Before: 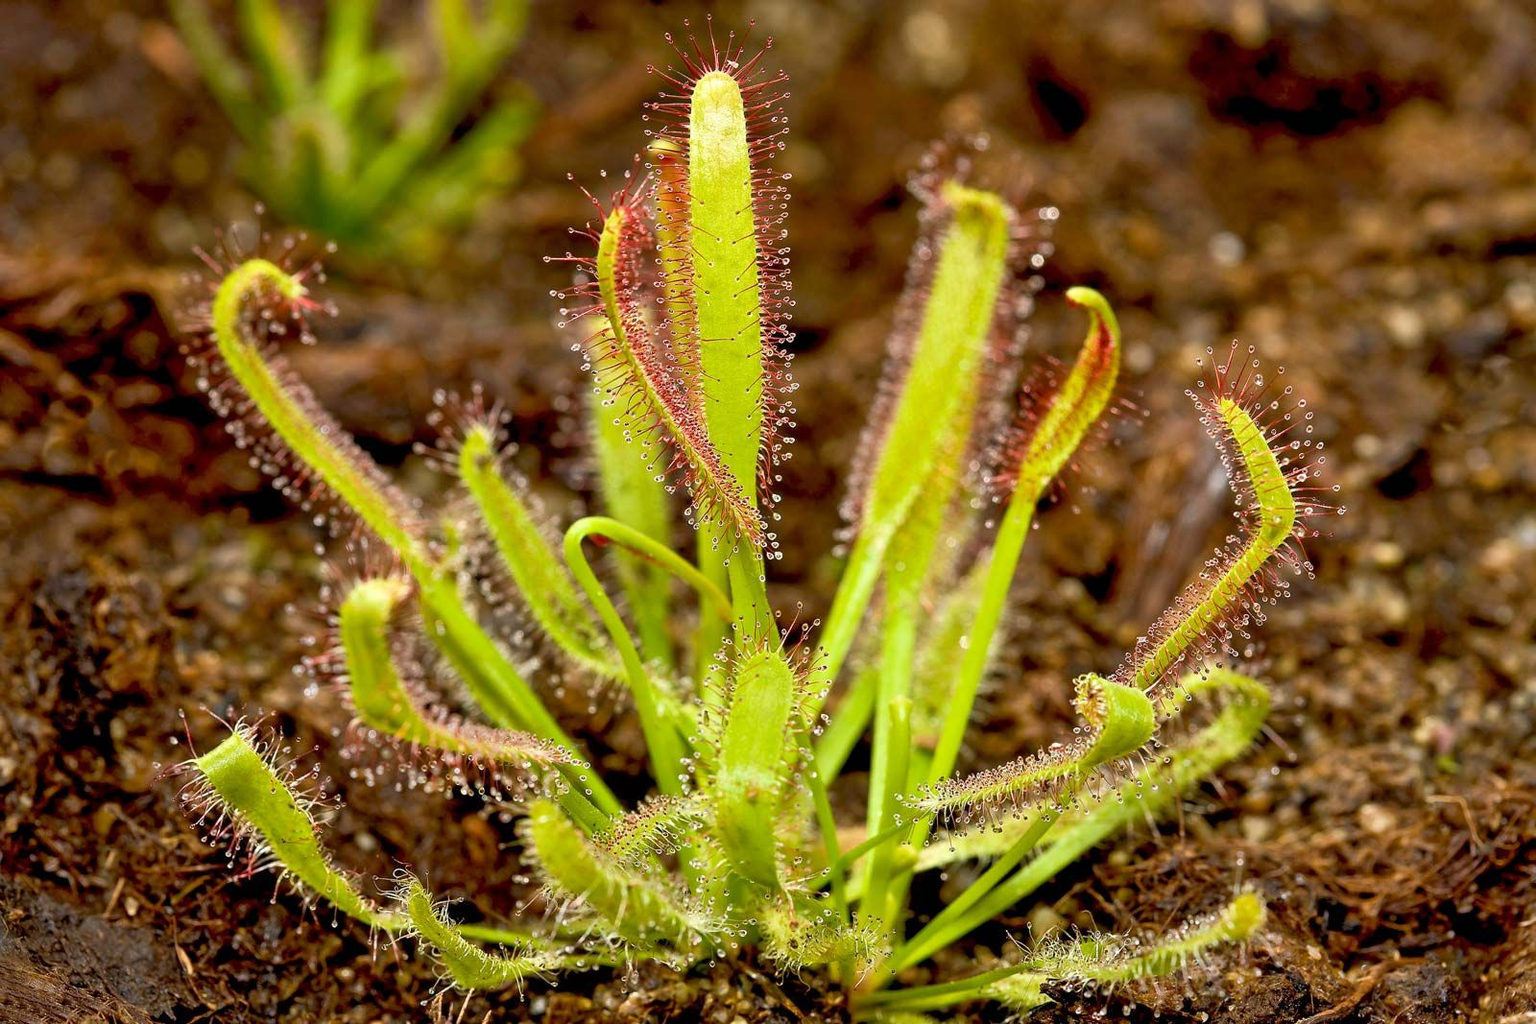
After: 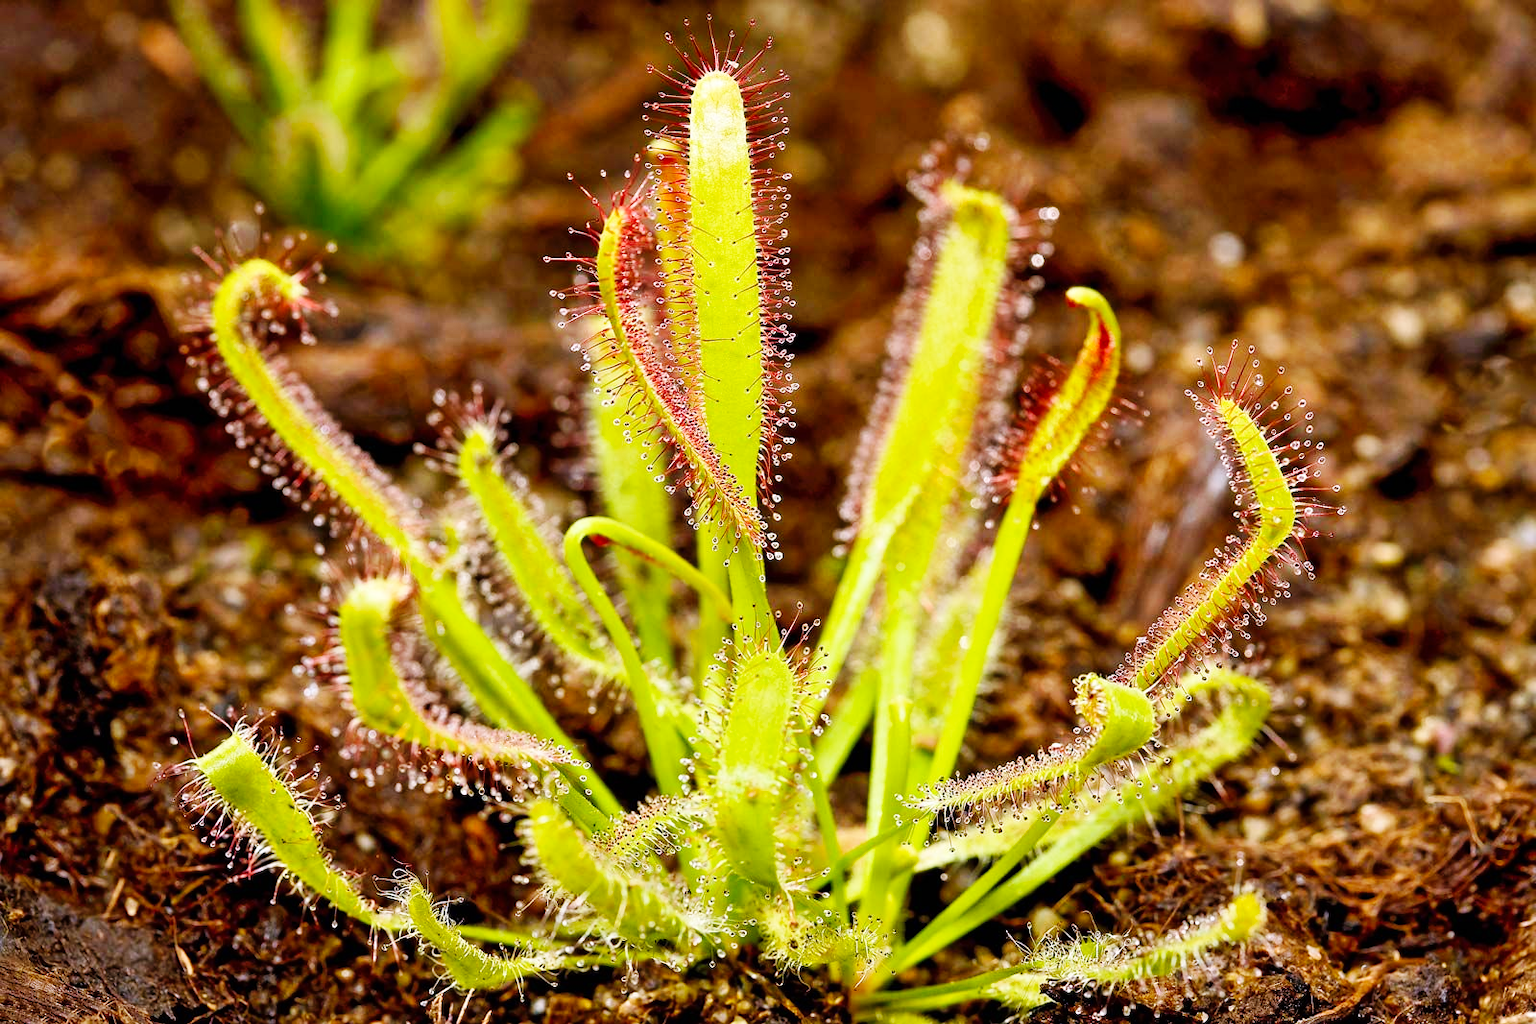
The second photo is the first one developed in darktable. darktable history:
white balance: red 1.004, blue 1.096
base curve: curves: ch0 [(0, 0) (0.032, 0.025) (0.121, 0.166) (0.206, 0.329) (0.605, 0.79) (1, 1)], preserve colors none
